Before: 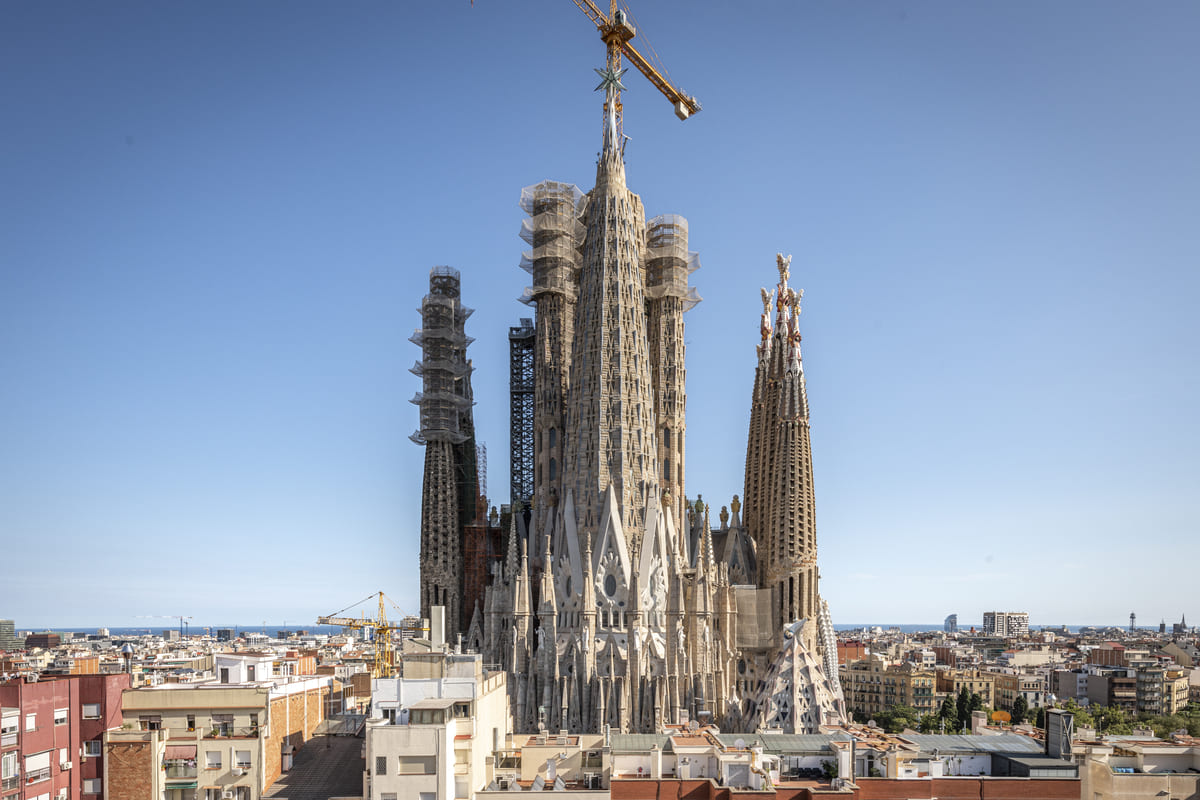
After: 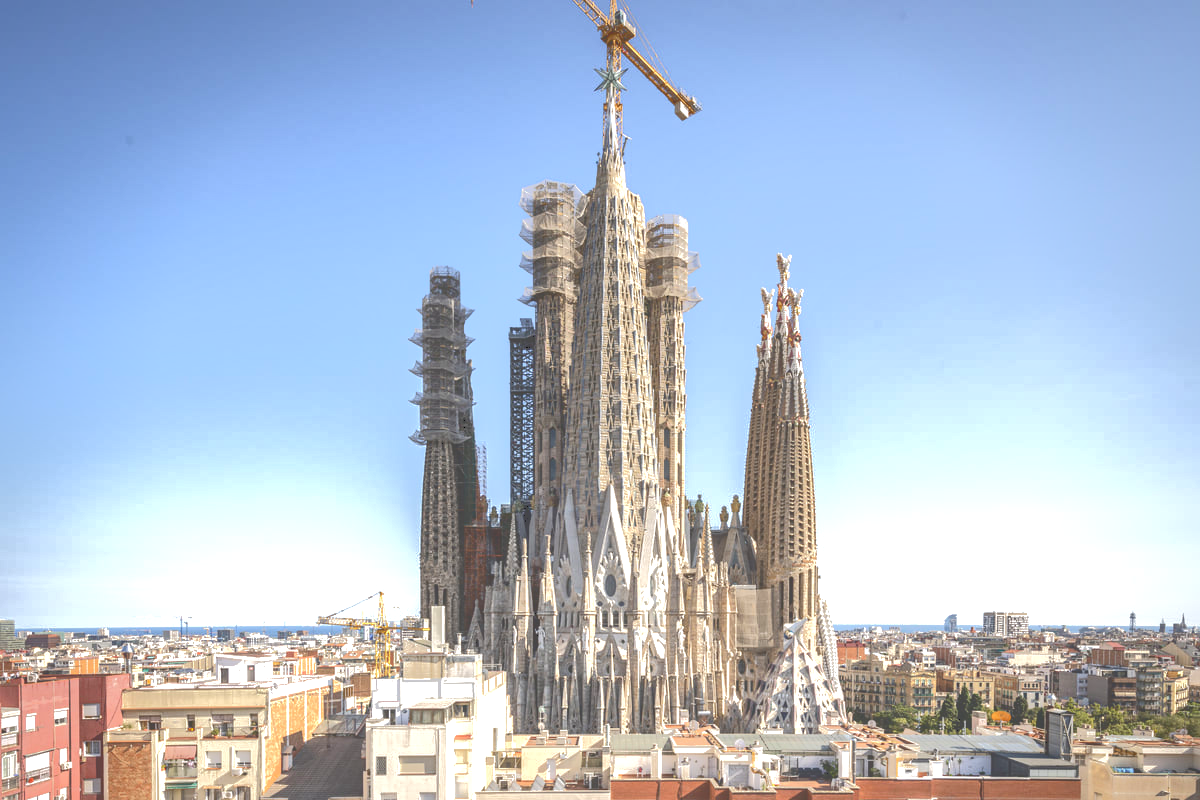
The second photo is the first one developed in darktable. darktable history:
tone curve: curves: ch0 [(0, 0) (0.003, 0.313) (0.011, 0.317) (0.025, 0.317) (0.044, 0.322) (0.069, 0.327) (0.1, 0.335) (0.136, 0.347) (0.177, 0.364) (0.224, 0.384) (0.277, 0.421) (0.335, 0.459) (0.399, 0.501) (0.468, 0.554) (0.543, 0.611) (0.623, 0.679) (0.709, 0.751) (0.801, 0.804) (0.898, 0.844) (1, 1)], color space Lab, independent channels, preserve colors none
vignetting: fall-off start 73.85%, brightness -0.226, saturation 0.133
exposure: exposure 0.69 EV, compensate highlight preservation false
local contrast: mode bilateral grid, contrast 20, coarseness 50, detail 133%, midtone range 0.2
